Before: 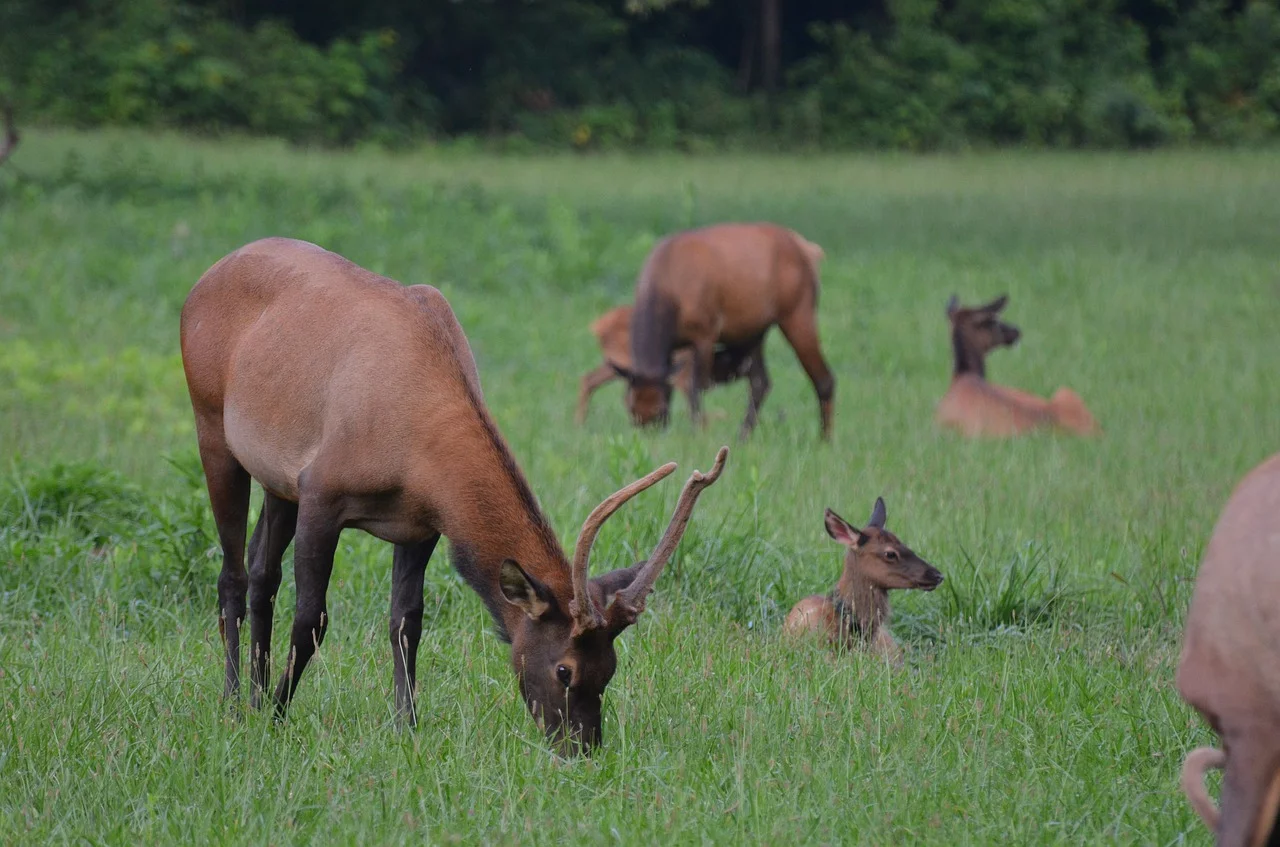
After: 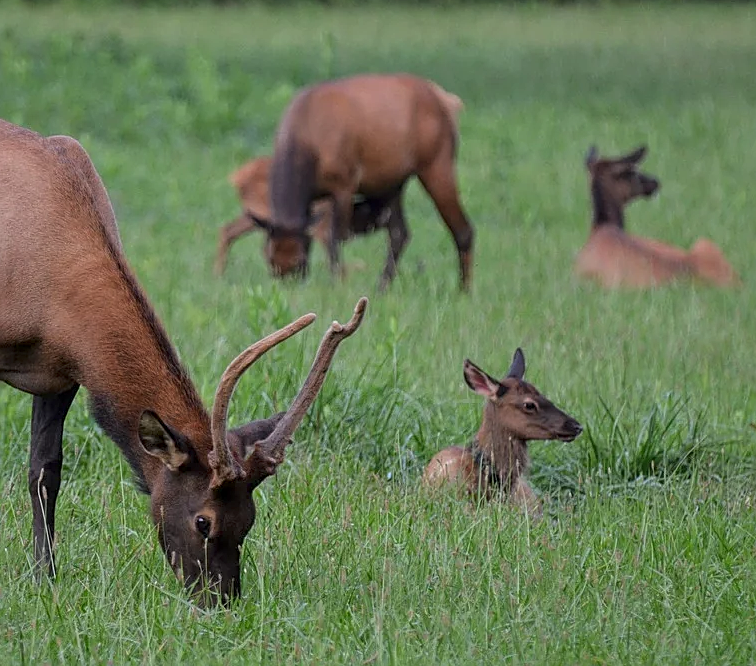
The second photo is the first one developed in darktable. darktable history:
crop and rotate: left 28.256%, top 17.734%, right 12.656%, bottom 3.573%
sharpen: on, module defaults
local contrast: on, module defaults
